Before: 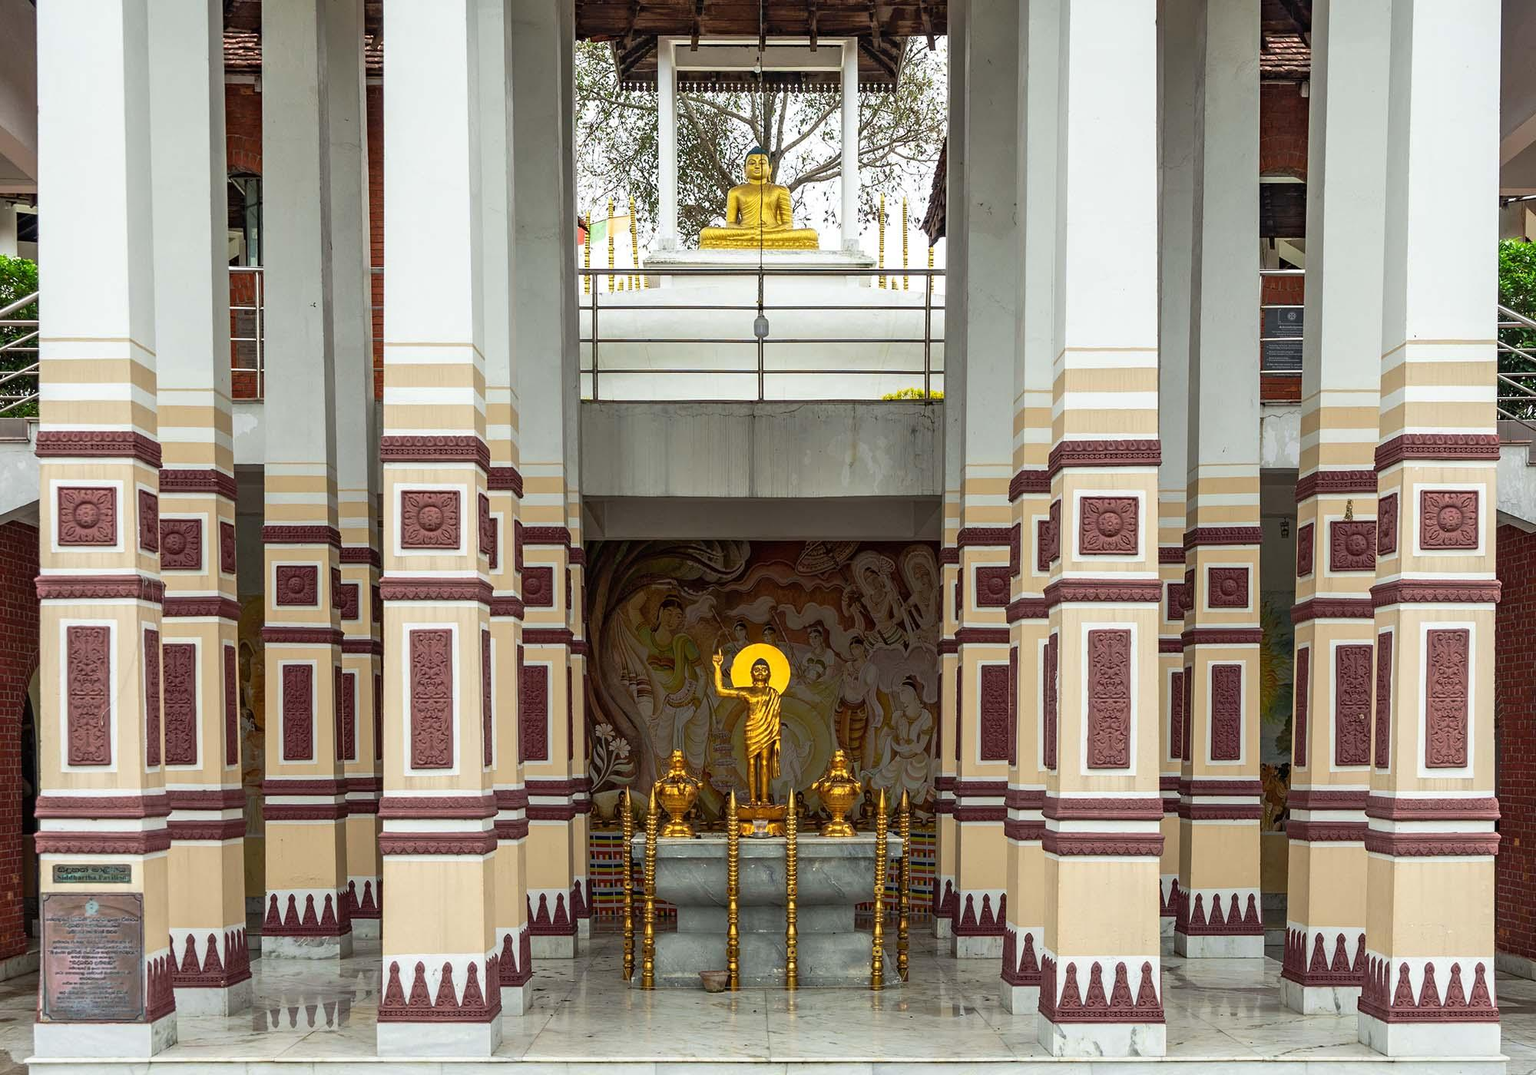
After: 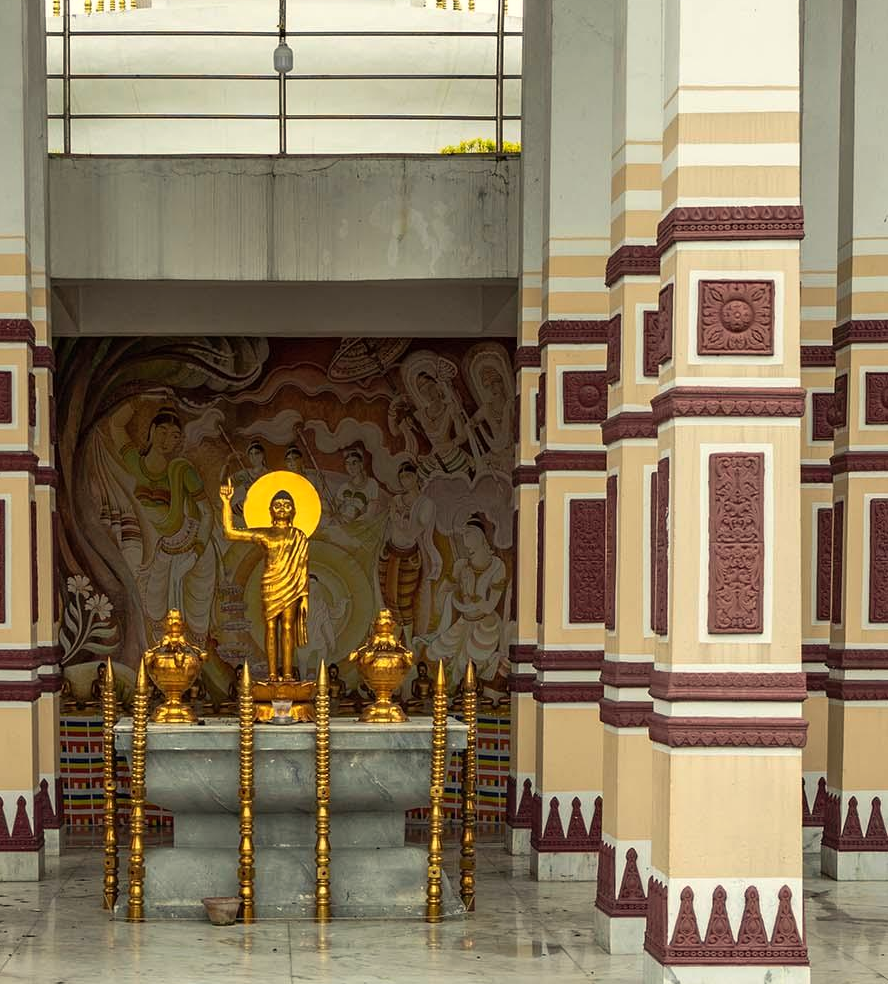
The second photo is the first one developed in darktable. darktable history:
white balance: red 1.029, blue 0.92
crop: left 35.432%, top 26.233%, right 20.145%, bottom 3.432%
